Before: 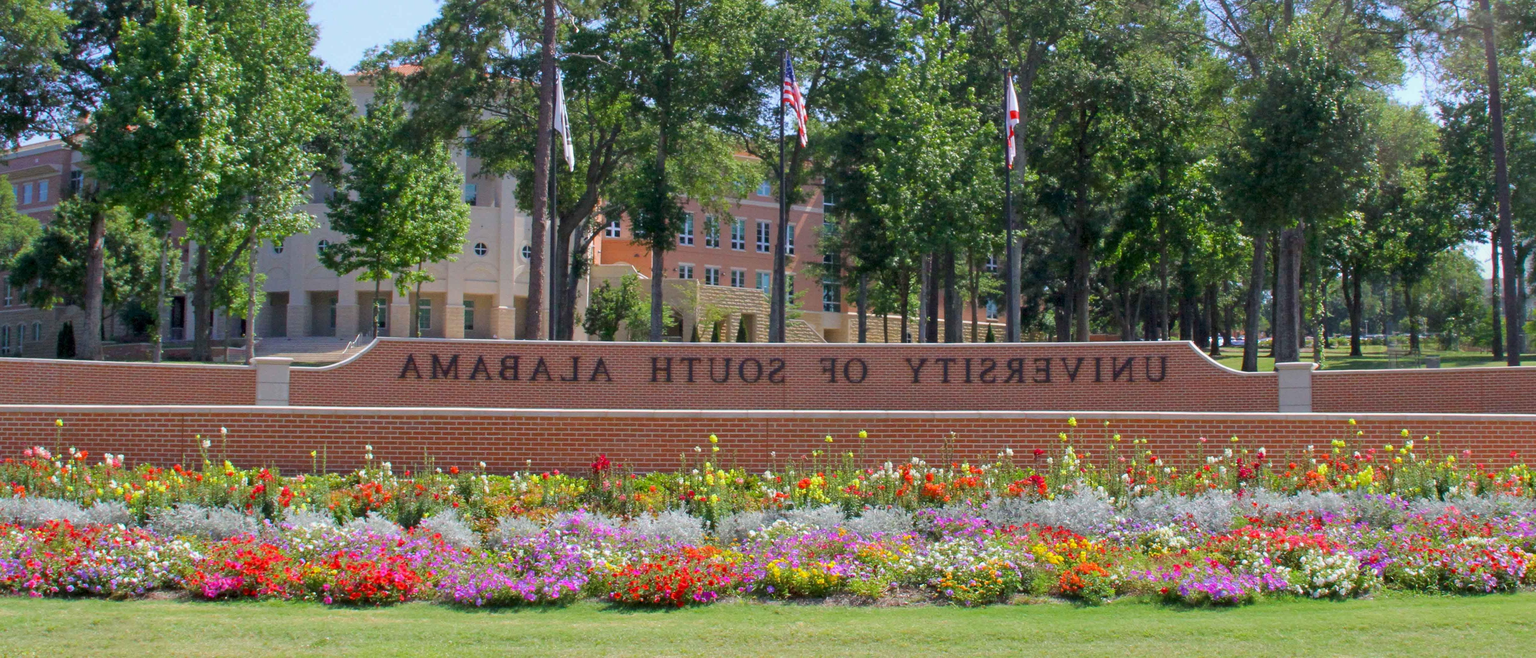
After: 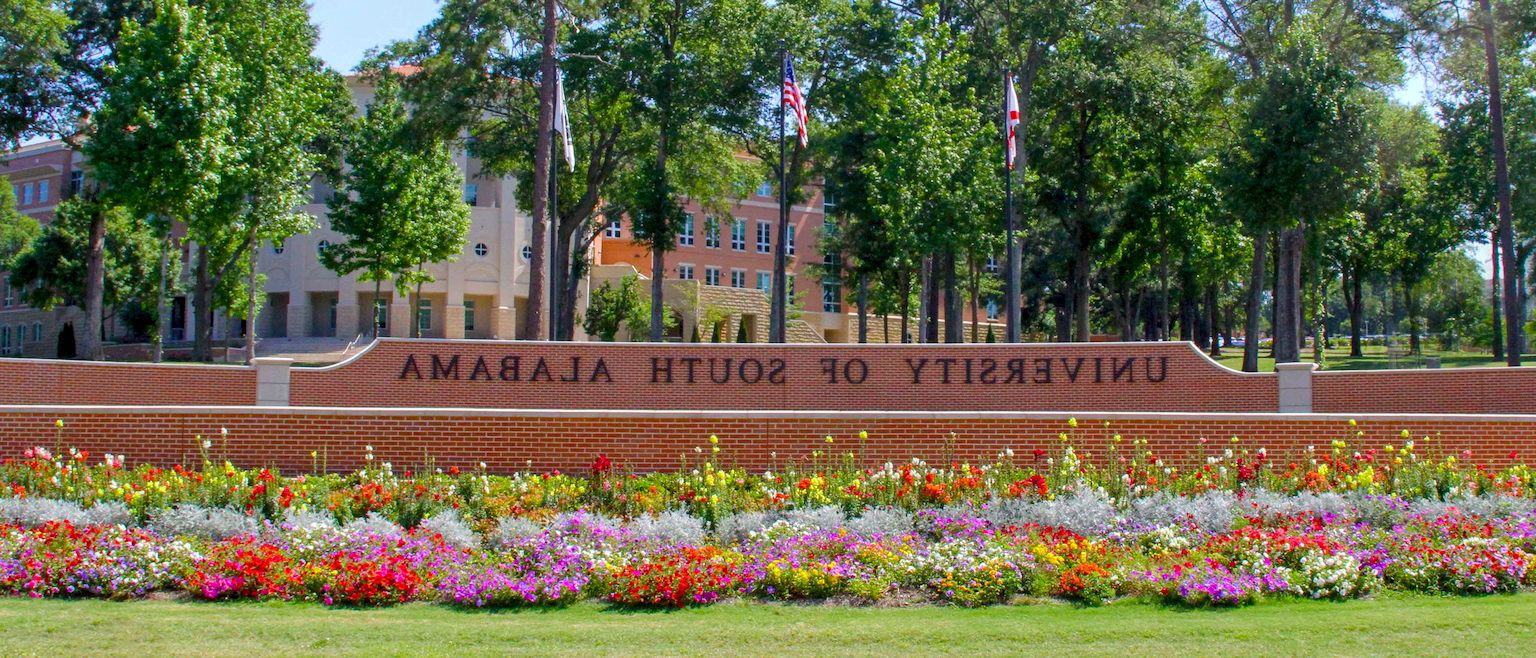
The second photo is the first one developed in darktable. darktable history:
local contrast: detail 130%
color balance rgb: linear chroma grading › global chroma 8.474%, perceptual saturation grading › global saturation 20%, perceptual saturation grading › highlights -25.584%, perceptual saturation grading › shadows 25.235%, global vibrance 9.57%
